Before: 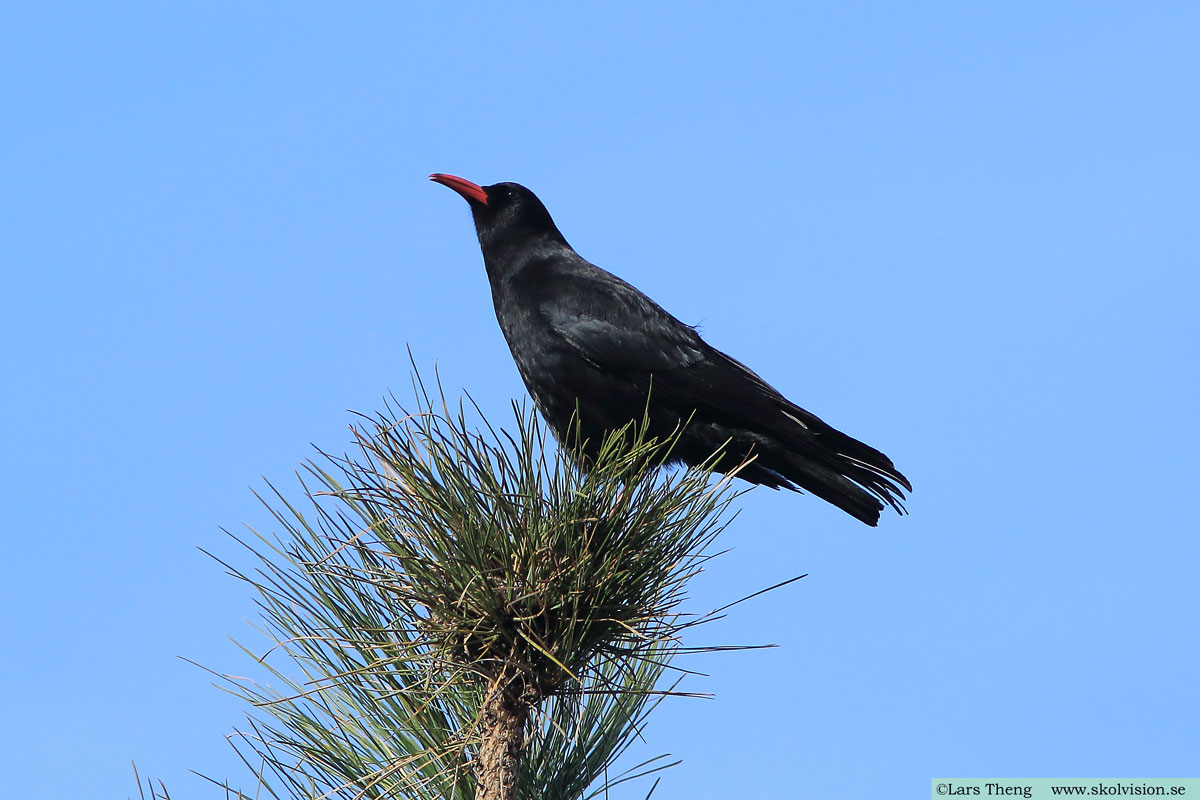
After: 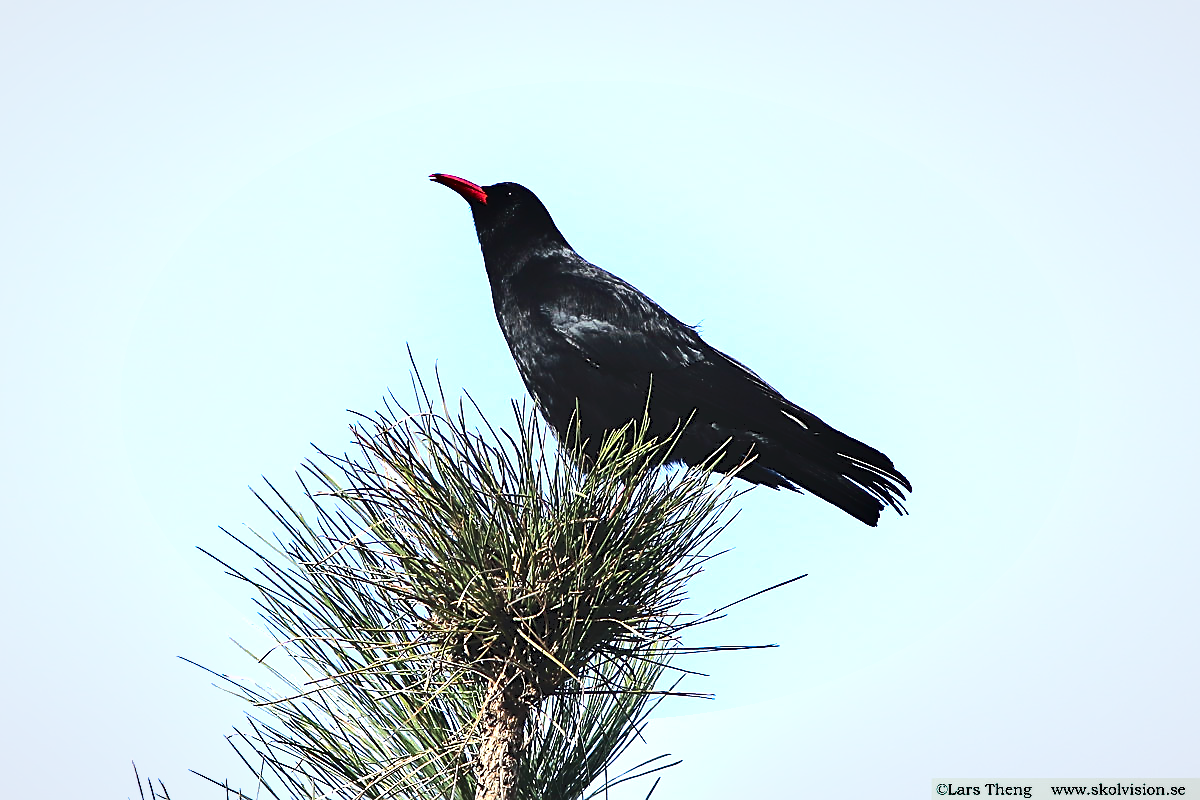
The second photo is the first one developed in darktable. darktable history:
tone equalizer: -8 EV -0.767 EV, -7 EV -0.684 EV, -6 EV -0.63 EV, -5 EV -0.371 EV, -3 EV 0.398 EV, -2 EV 0.6 EV, -1 EV 0.691 EV, +0 EV 0.777 EV, edges refinement/feathering 500, mask exposure compensation -1.57 EV, preserve details no
tone curve: curves: ch0 [(0, 0) (0.003, 0.108) (0.011, 0.113) (0.025, 0.113) (0.044, 0.121) (0.069, 0.132) (0.1, 0.145) (0.136, 0.158) (0.177, 0.182) (0.224, 0.215) (0.277, 0.27) (0.335, 0.341) (0.399, 0.424) (0.468, 0.528) (0.543, 0.622) (0.623, 0.721) (0.709, 0.79) (0.801, 0.846) (0.898, 0.871) (1, 1)], color space Lab, independent channels, preserve colors none
exposure: exposure 0.716 EV, compensate exposure bias true, compensate highlight preservation false
vignetting: fall-off radius 59.74%, brightness -0.163, automatic ratio true, unbound false
sharpen: on, module defaults
shadows and highlights: shadows 5.38, soften with gaussian
